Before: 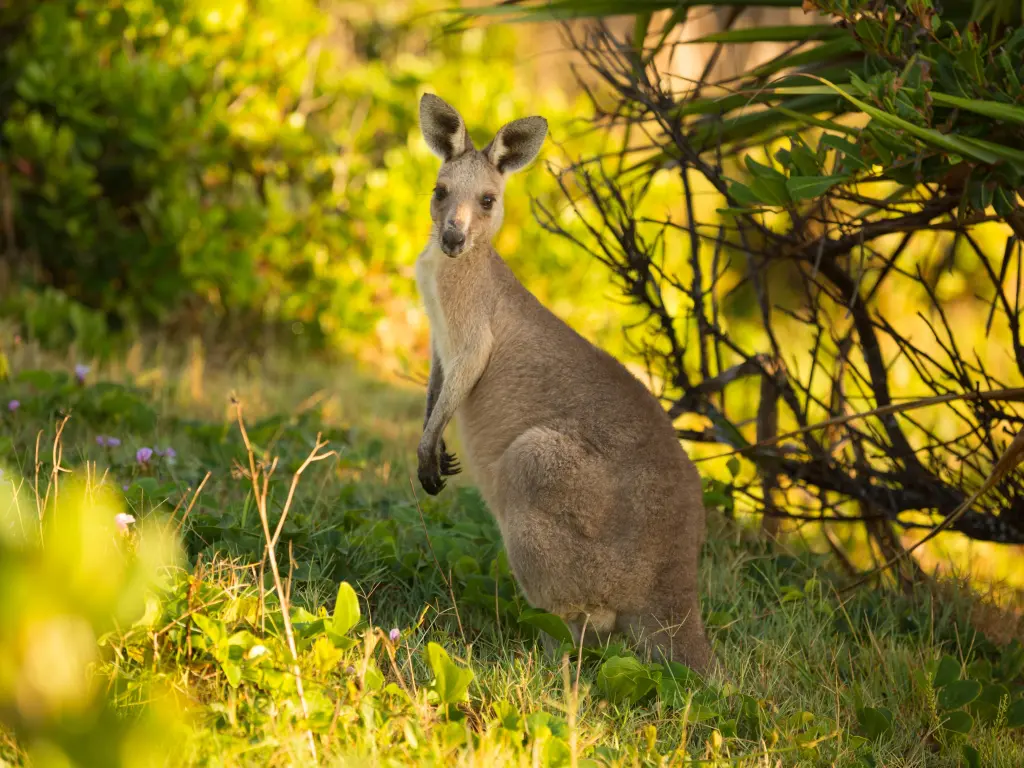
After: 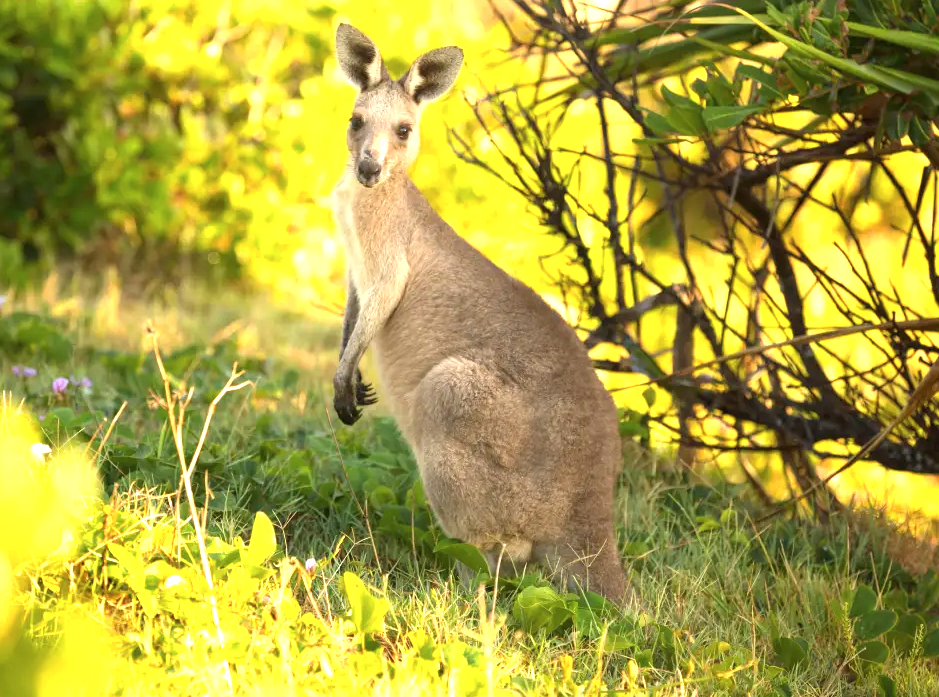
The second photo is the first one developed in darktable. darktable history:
white balance: emerald 1
contrast brightness saturation: saturation -0.05
exposure: black level correction 0, exposure 1.2 EV, compensate highlight preservation false
crop and rotate: left 8.262%, top 9.226%
